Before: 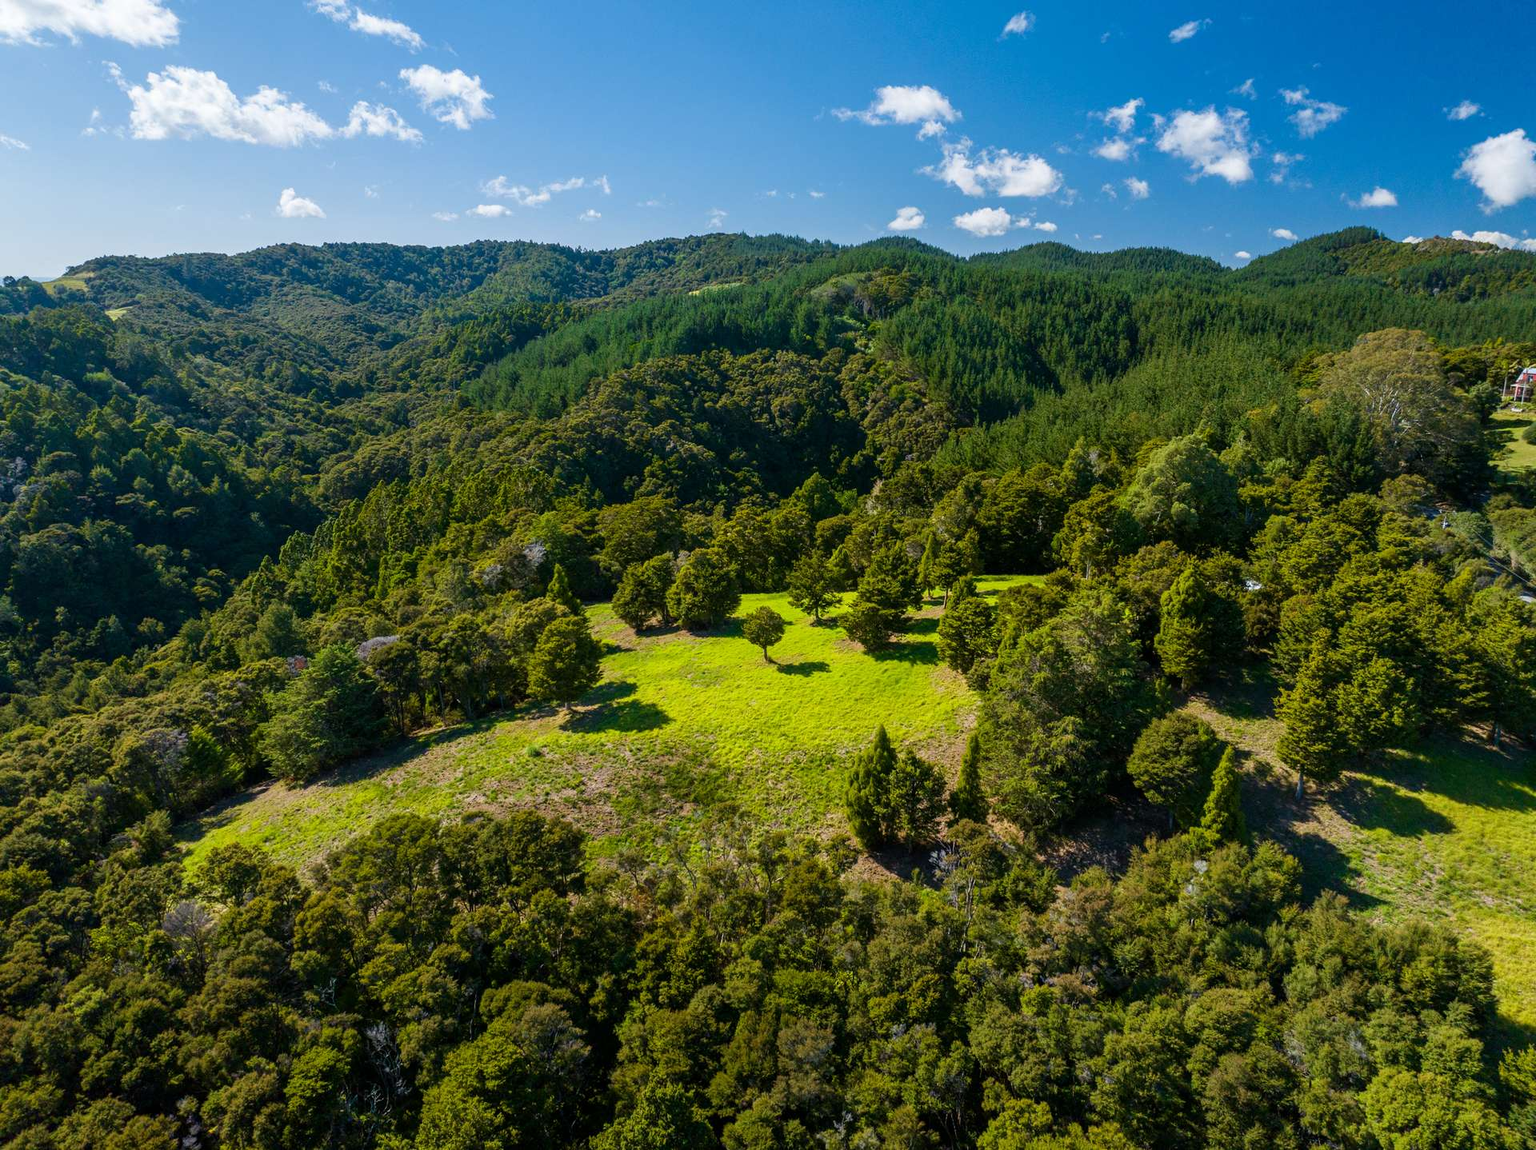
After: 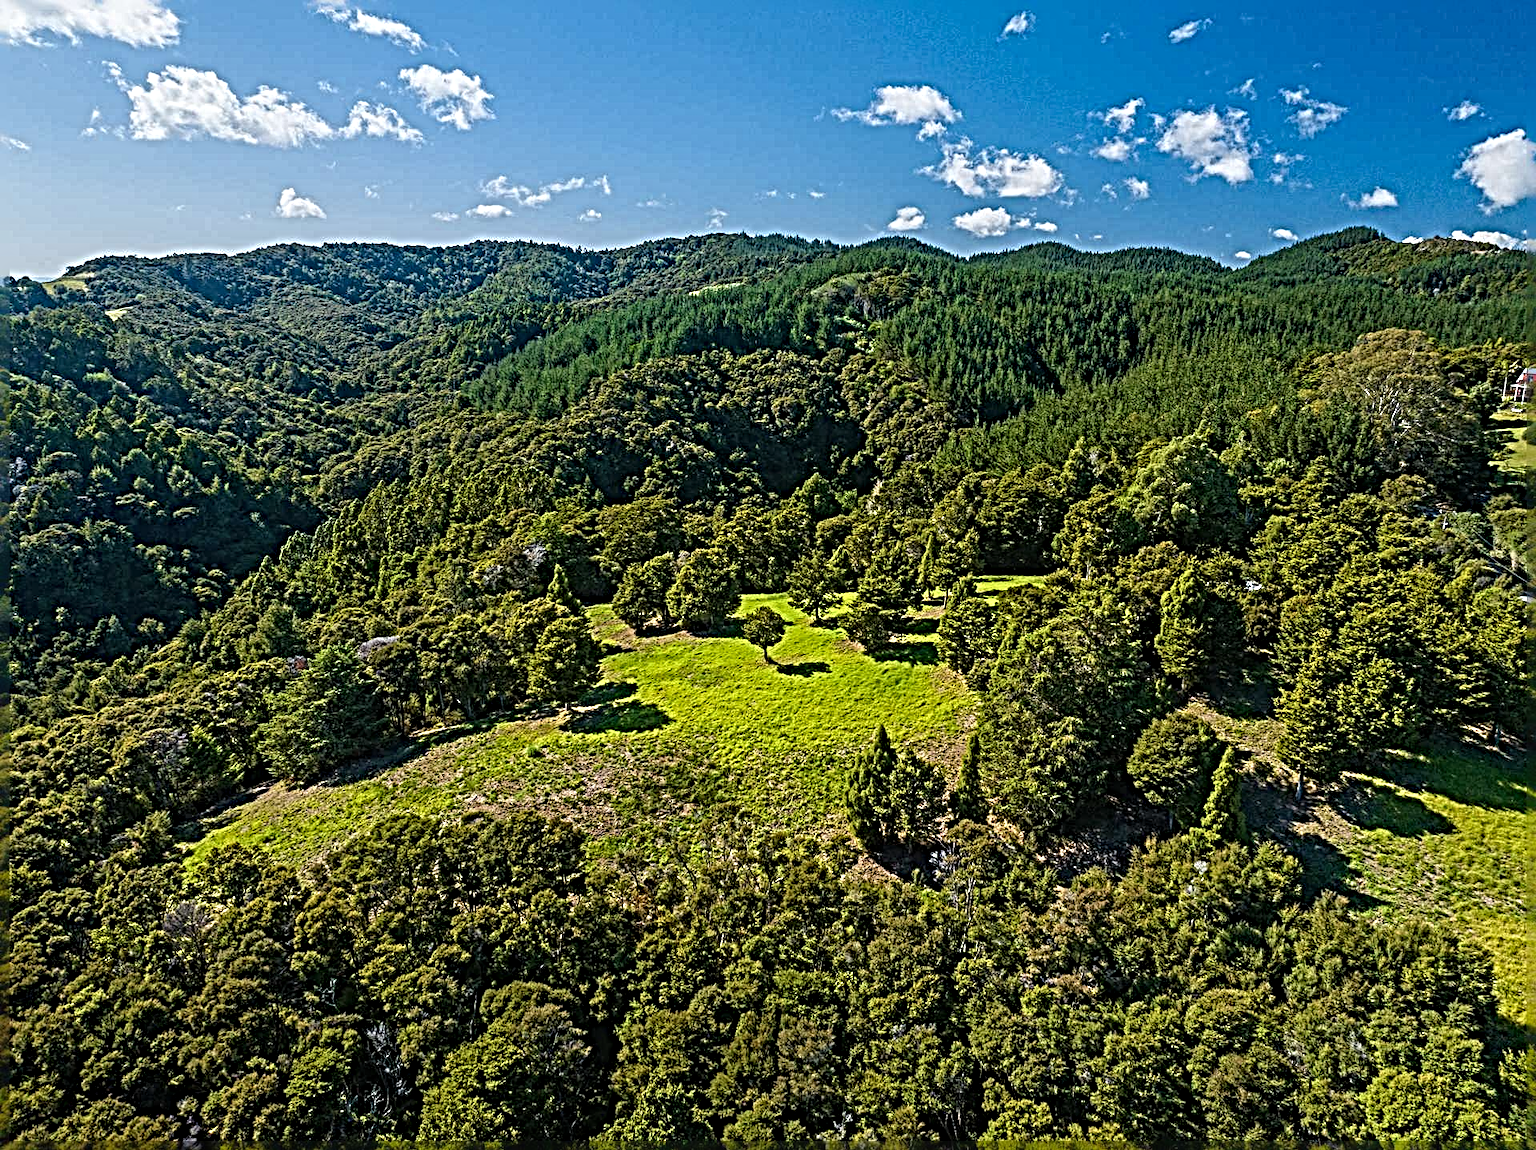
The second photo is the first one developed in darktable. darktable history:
local contrast: detail 110%
sharpen: radius 6.3, amount 1.8, threshold 0
